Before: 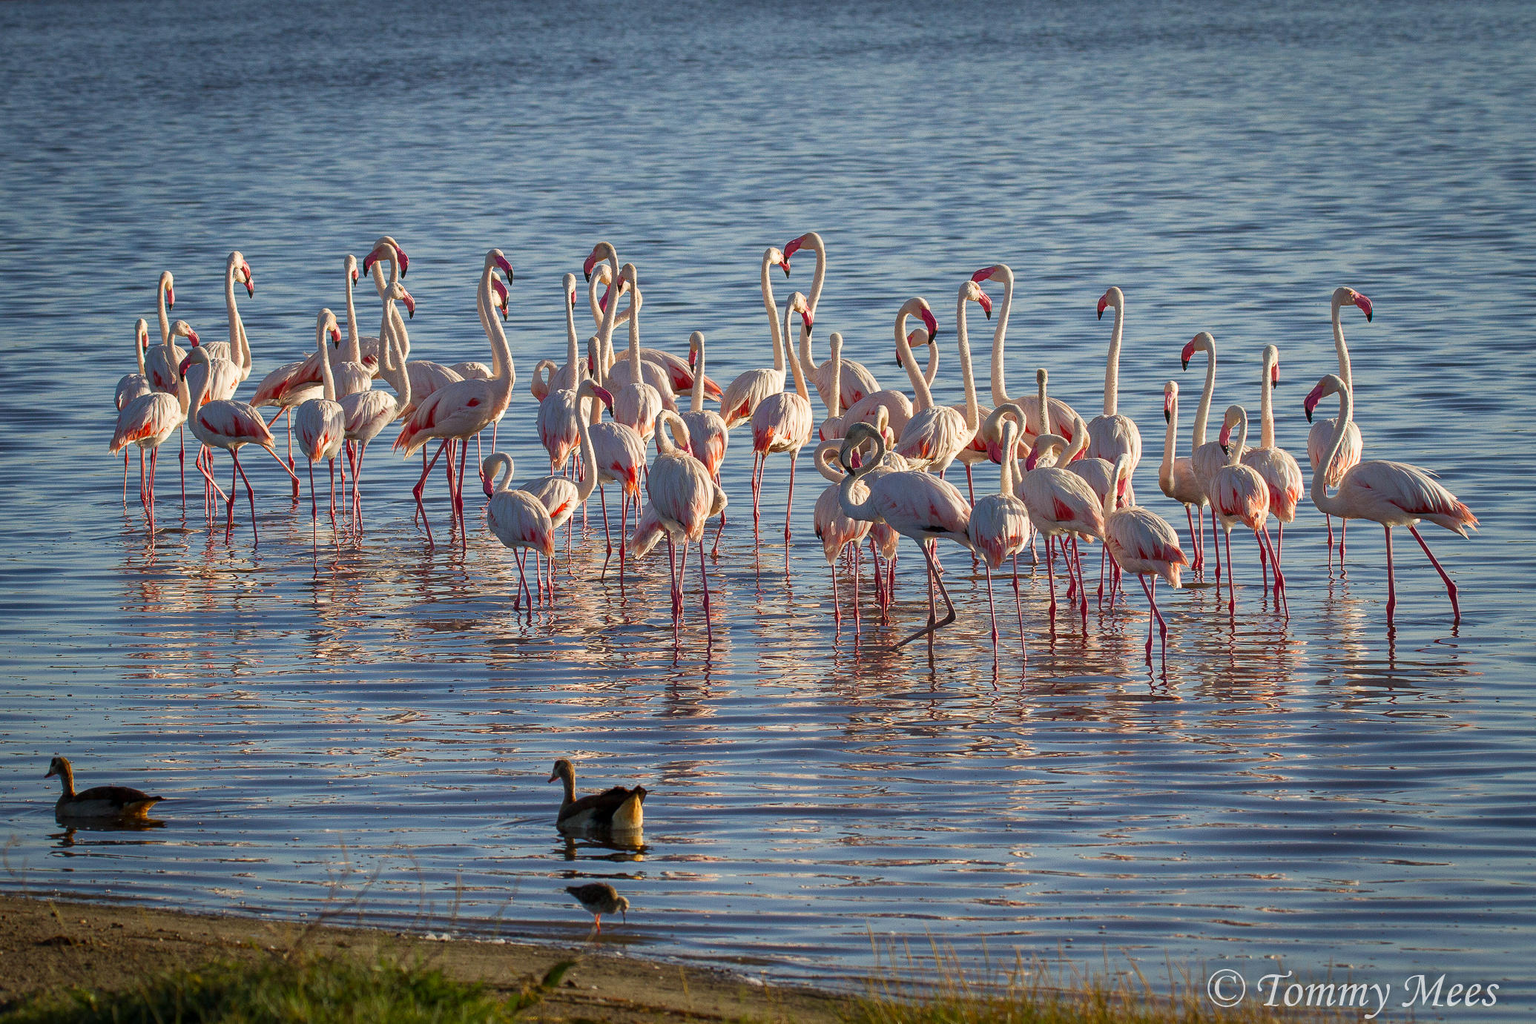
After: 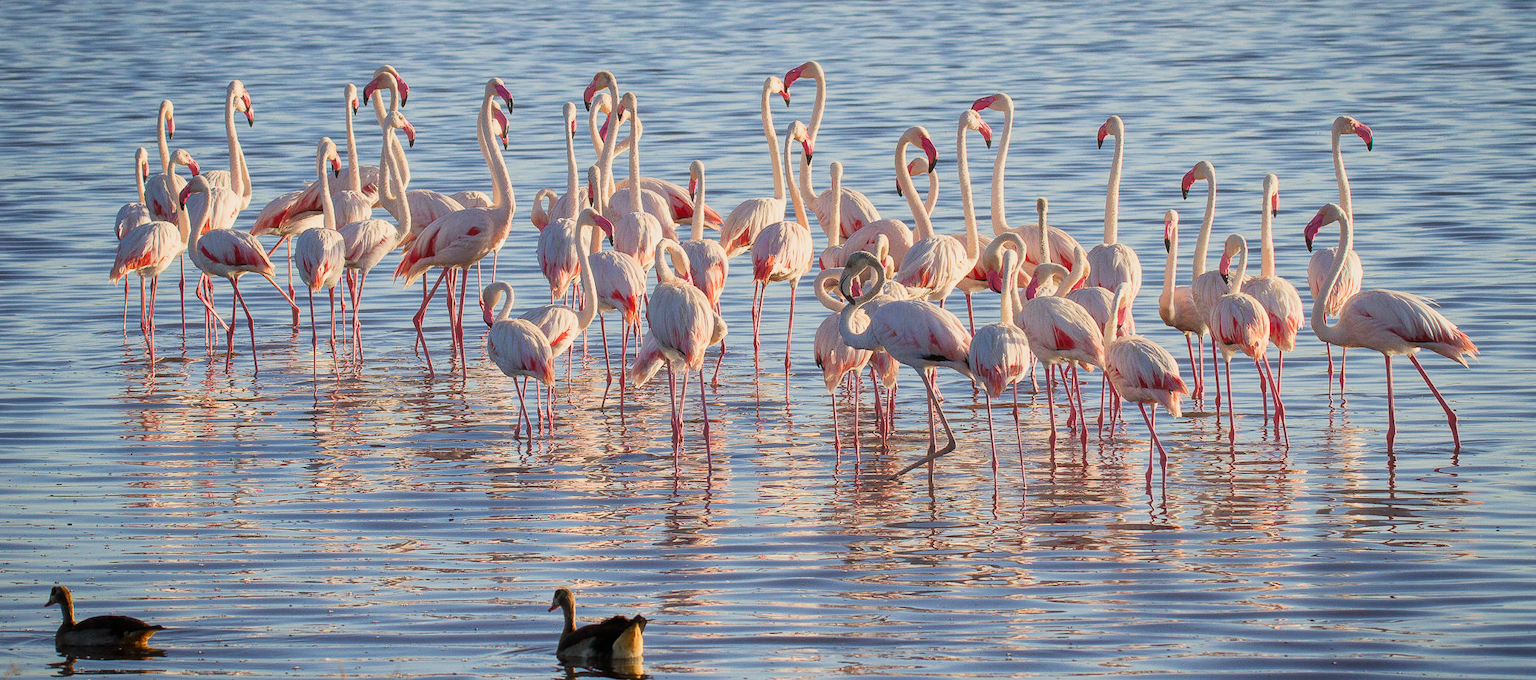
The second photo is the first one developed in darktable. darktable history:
haze removal: strength -0.05
crop: top 16.727%, bottom 16.727%
exposure: black level correction -0.002, exposure 0.54 EV, compensate highlight preservation false
filmic rgb: black relative exposure -7.15 EV, white relative exposure 5.36 EV, hardness 3.02, color science v6 (2022)
color balance rgb: shadows lift › chroma 1%, shadows lift › hue 28.8°, power › hue 60°, highlights gain › chroma 1%, highlights gain › hue 60°, global offset › luminance 0.25%, perceptual saturation grading › highlights -20%, perceptual saturation grading › shadows 20%, perceptual brilliance grading › highlights 10%, perceptual brilliance grading › shadows -5%, global vibrance 19.67%
